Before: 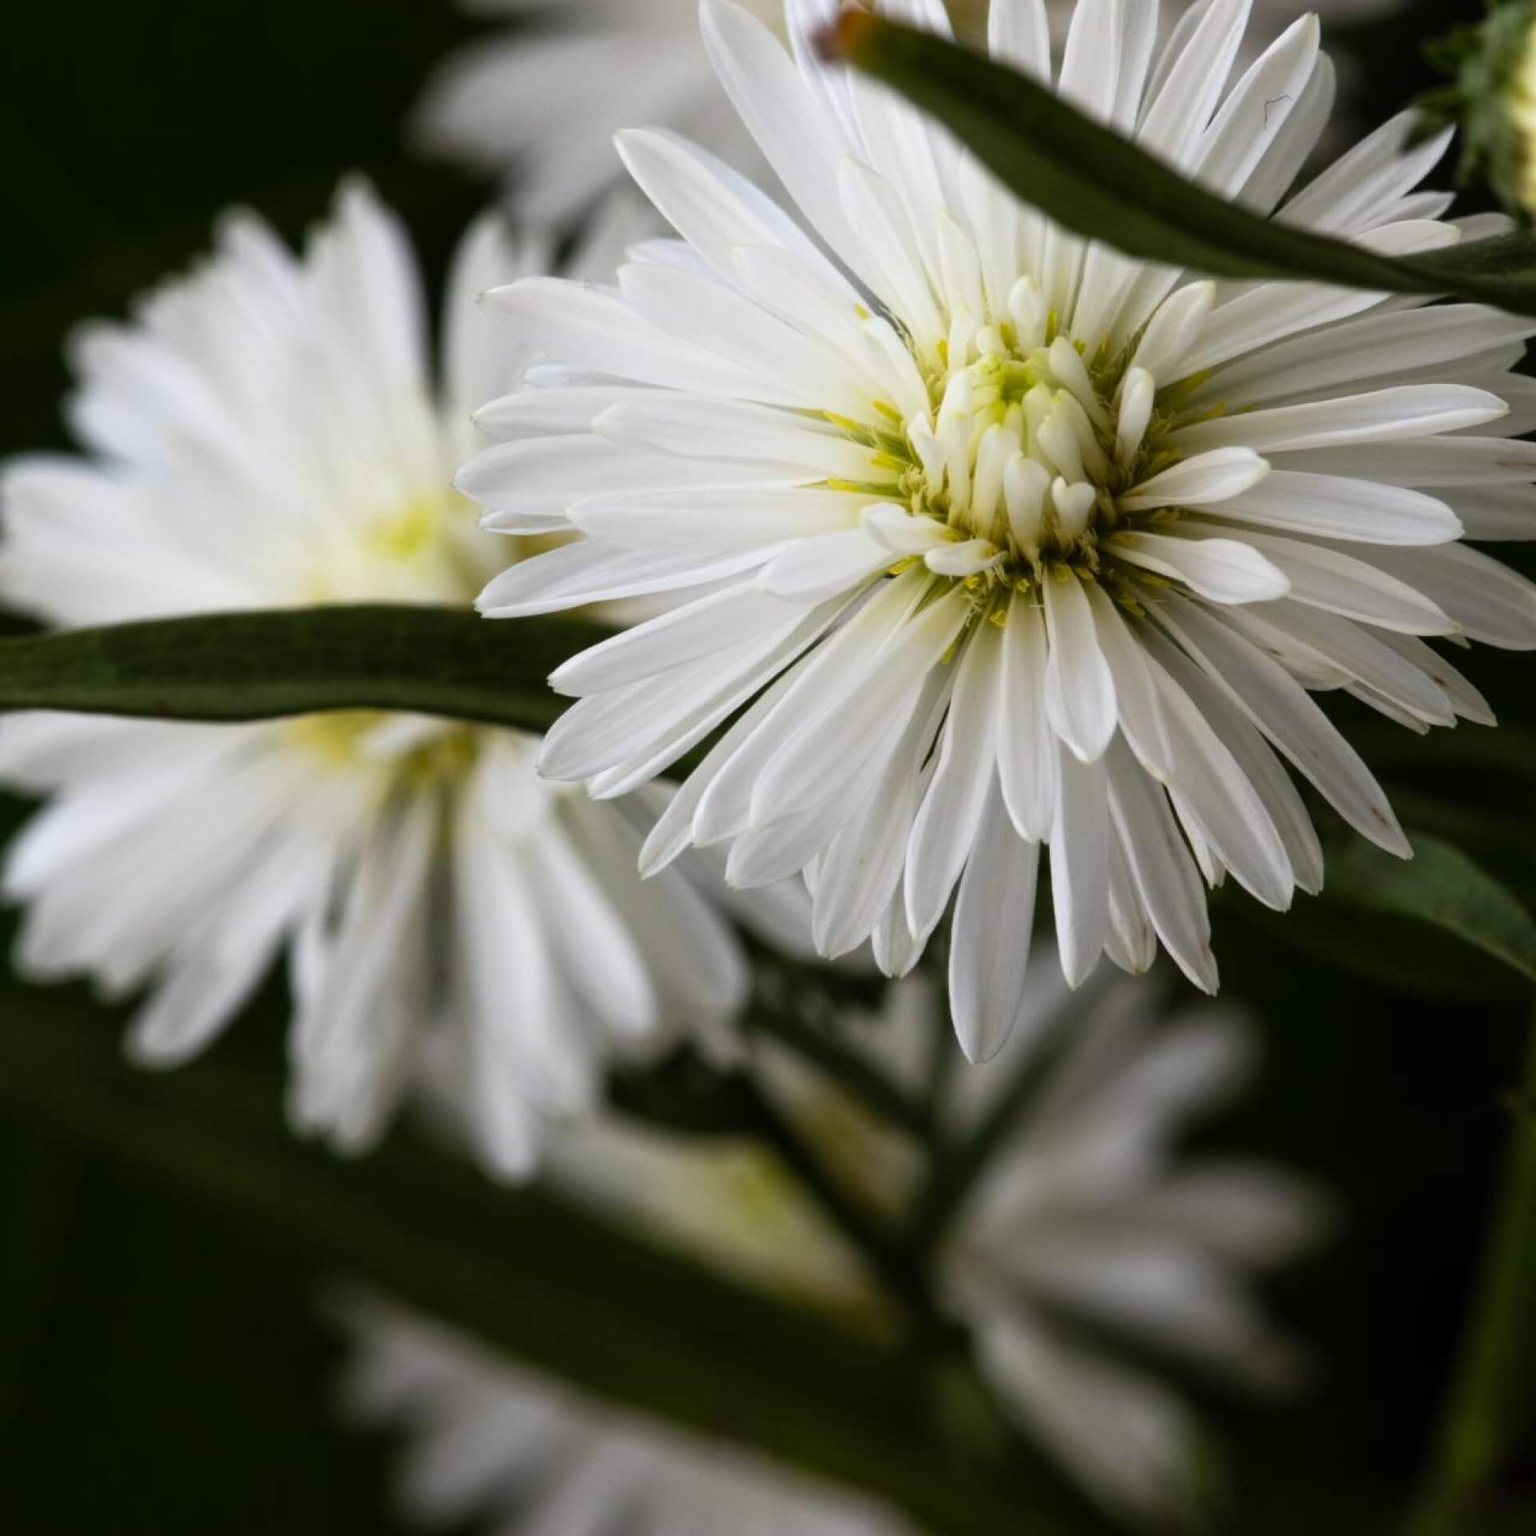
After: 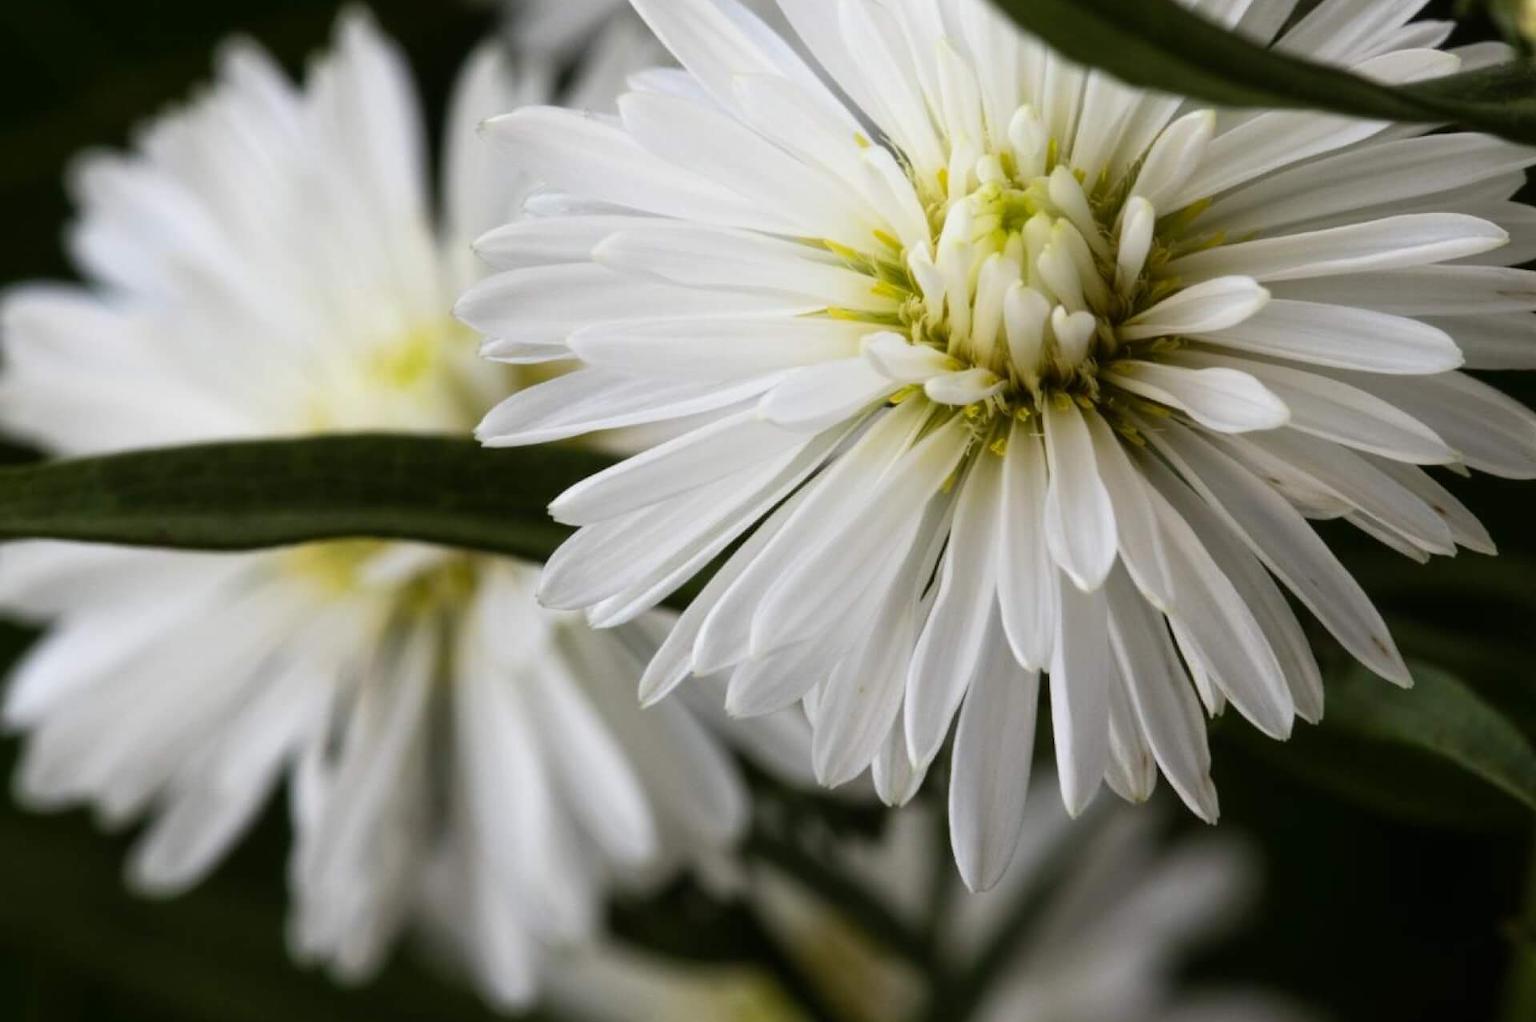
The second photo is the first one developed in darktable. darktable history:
crop: top 11.156%, bottom 22.257%
